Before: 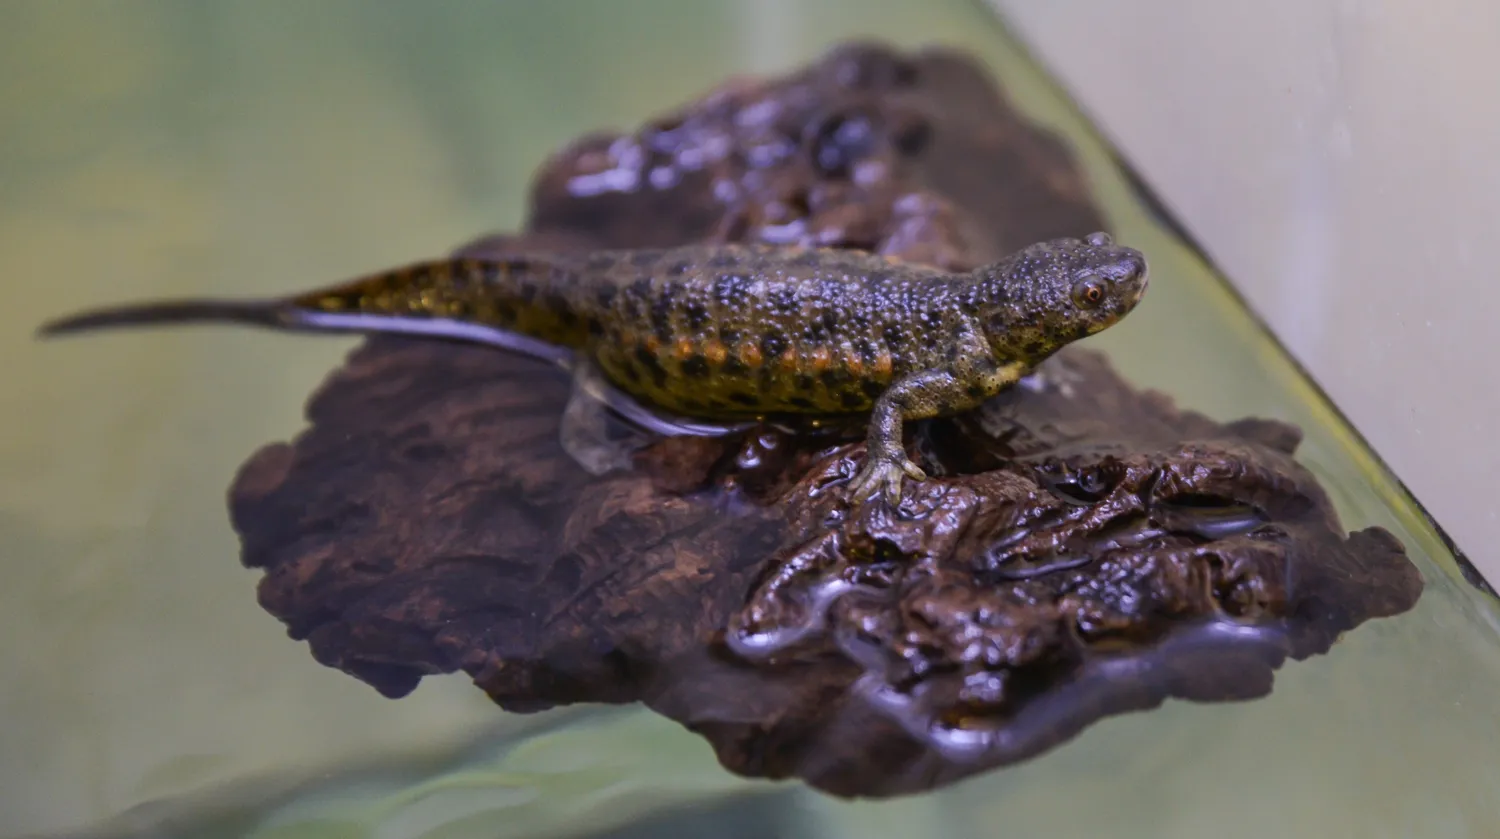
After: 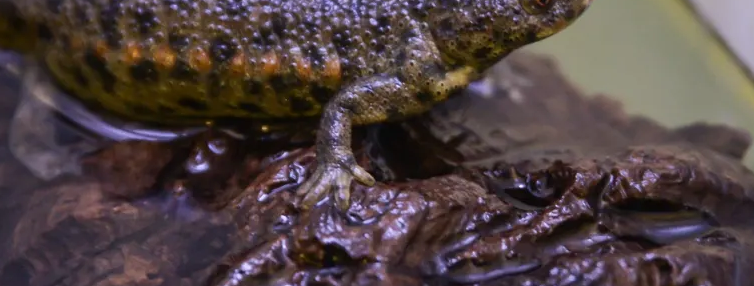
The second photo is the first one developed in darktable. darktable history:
crop: left 36.786%, top 35.213%, right 12.933%, bottom 30.626%
